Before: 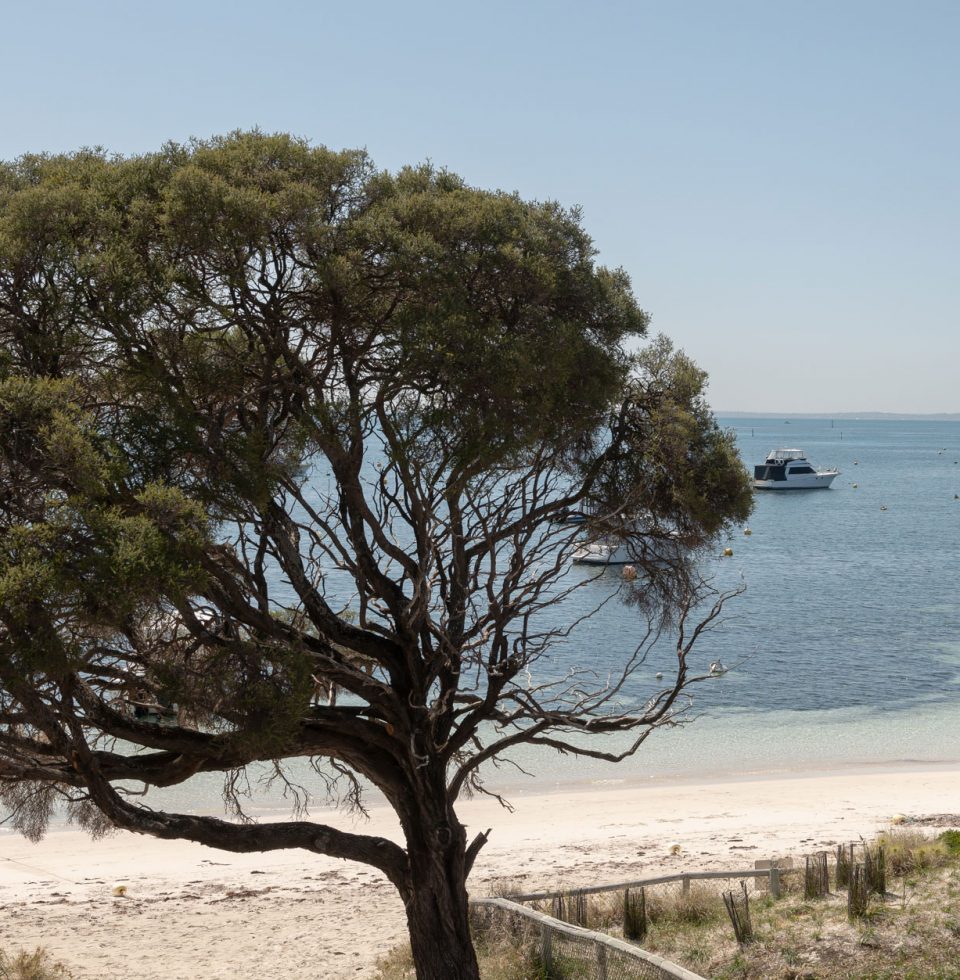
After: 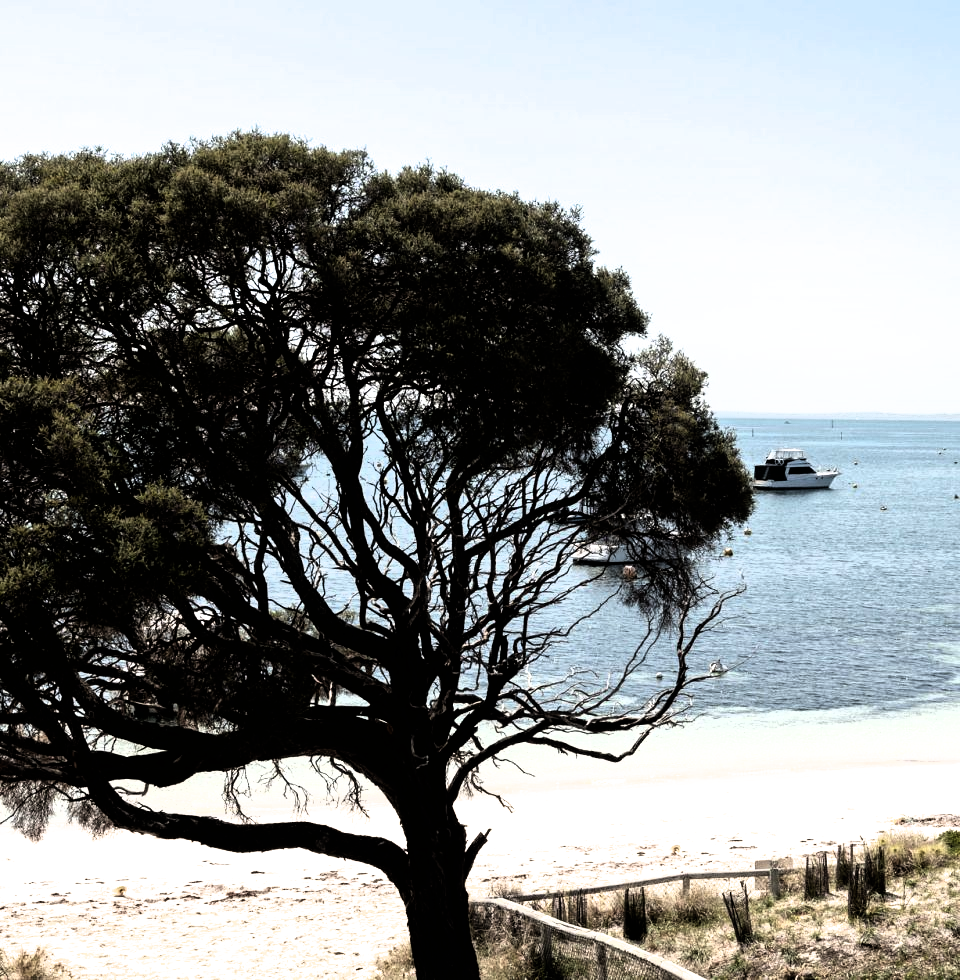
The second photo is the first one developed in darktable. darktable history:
filmic rgb: black relative exposure -8.2 EV, white relative exposure 2.2 EV, threshold 3 EV, hardness 7.11, latitude 85.74%, contrast 1.696, highlights saturation mix -4%, shadows ↔ highlights balance -2.69%, color science v5 (2021), contrast in shadows safe, contrast in highlights safe, enable highlight reconstruction true
tone equalizer: -8 EV -0.417 EV, -7 EV -0.389 EV, -6 EV -0.333 EV, -5 EV -0.222 EV, -3 EV 0.222 EV, -2 EV 0.333 EV, -1 EV 0.389 EV, +0 EV 0.417 EV, edges refinement/feathering 500, mask exposure compensation -1.57 EV, preserve details no
